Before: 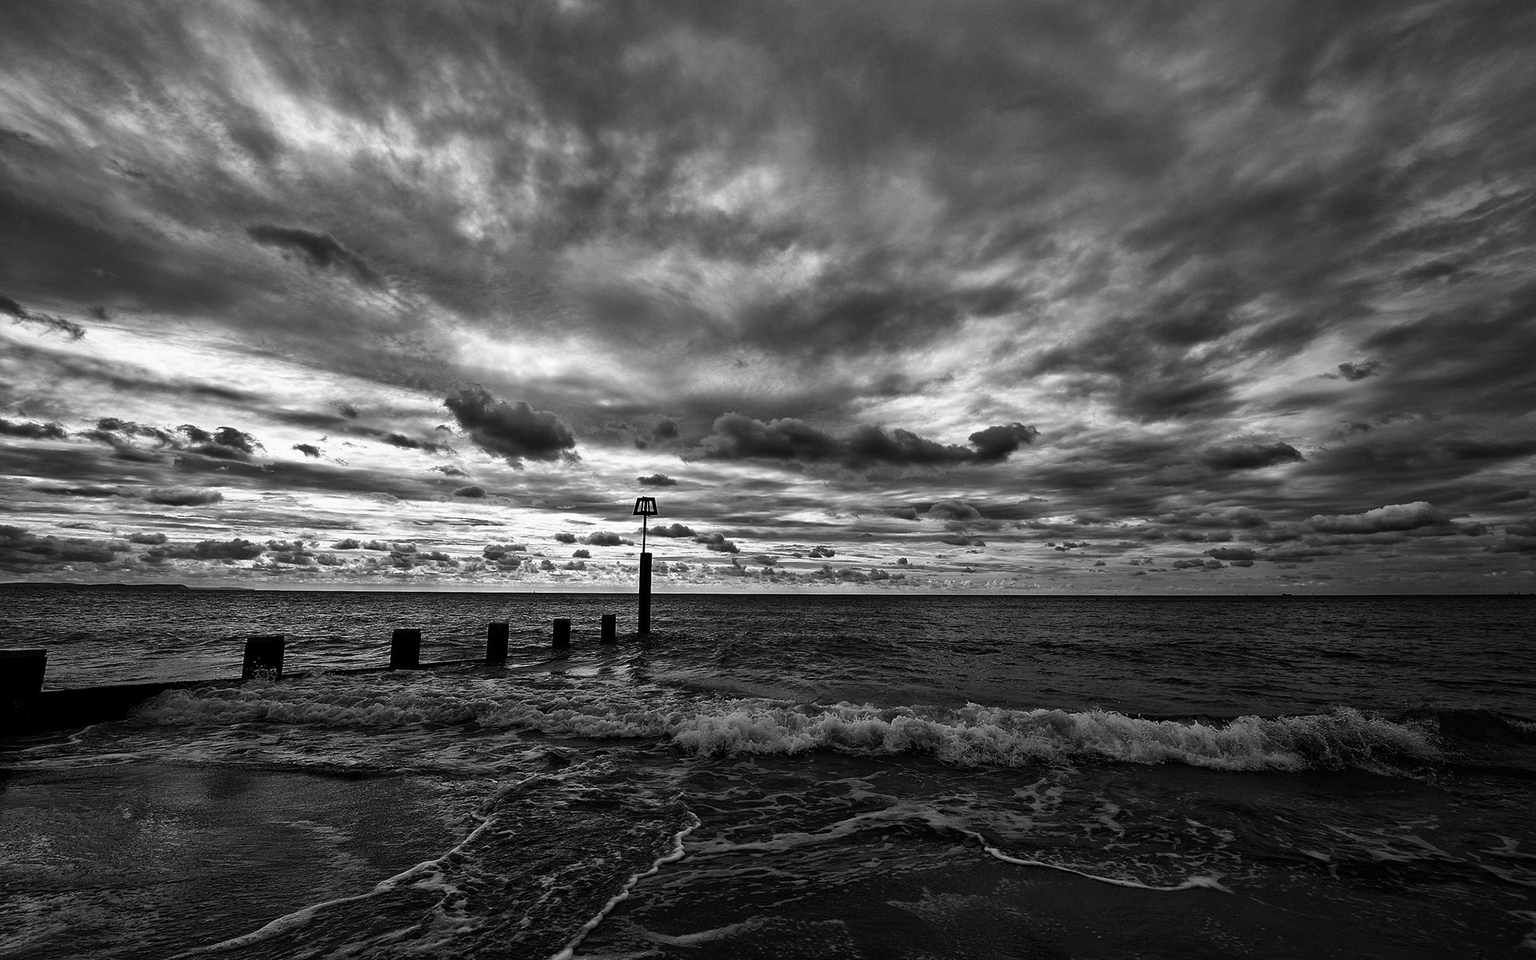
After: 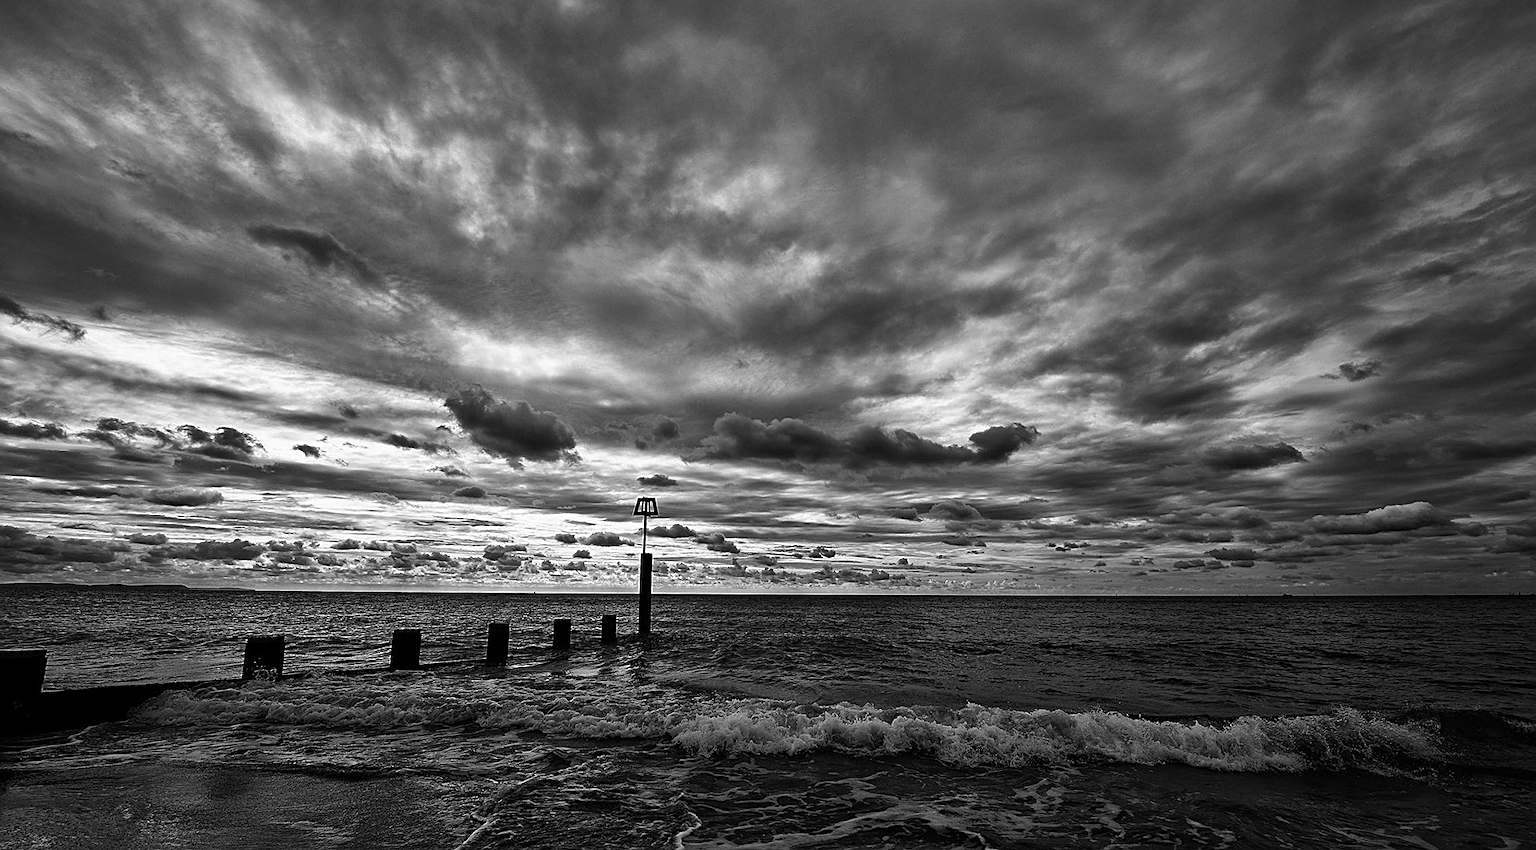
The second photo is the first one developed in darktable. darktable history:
crop and rotate: top 0%, bottom 11.392%
sharpen: on, module defaults
